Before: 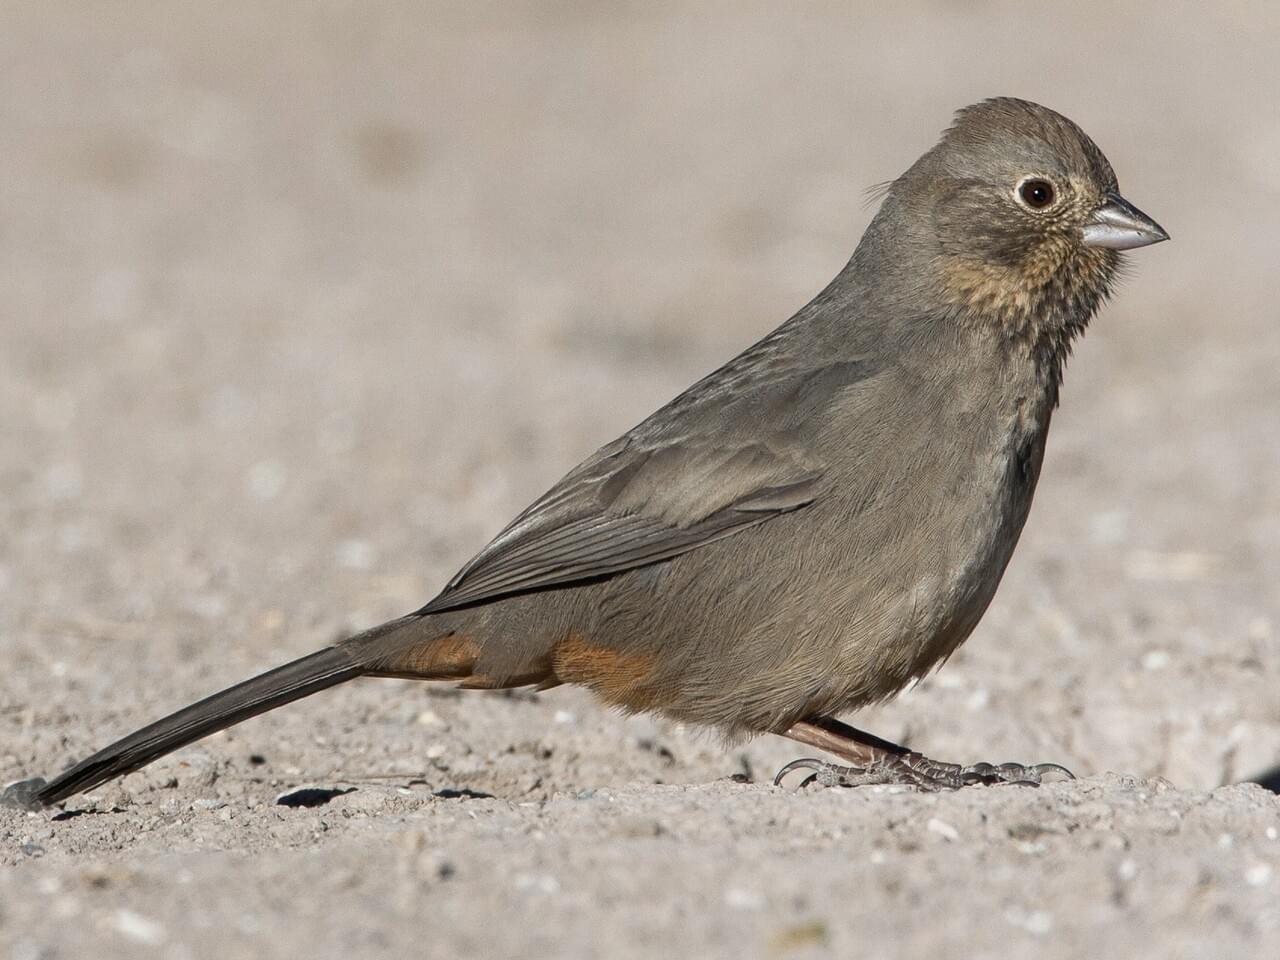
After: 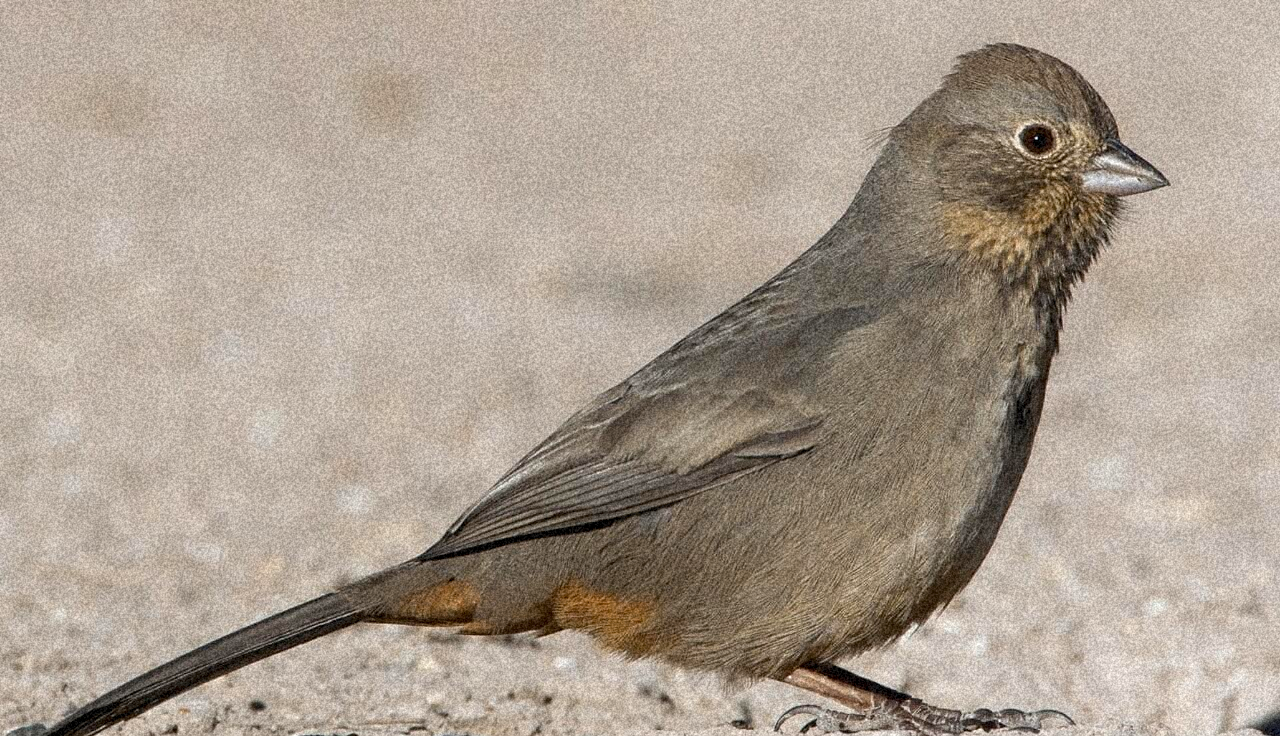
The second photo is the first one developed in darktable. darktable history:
crop: top 5.667%, bottom 17.637%
color contrast: green-magenta contrast 0.8, blue-yellow contrast 1.1, unbound 0
grain: coarseness 46.9 ISO, strength 50.21%, mid-tones bias 0%
